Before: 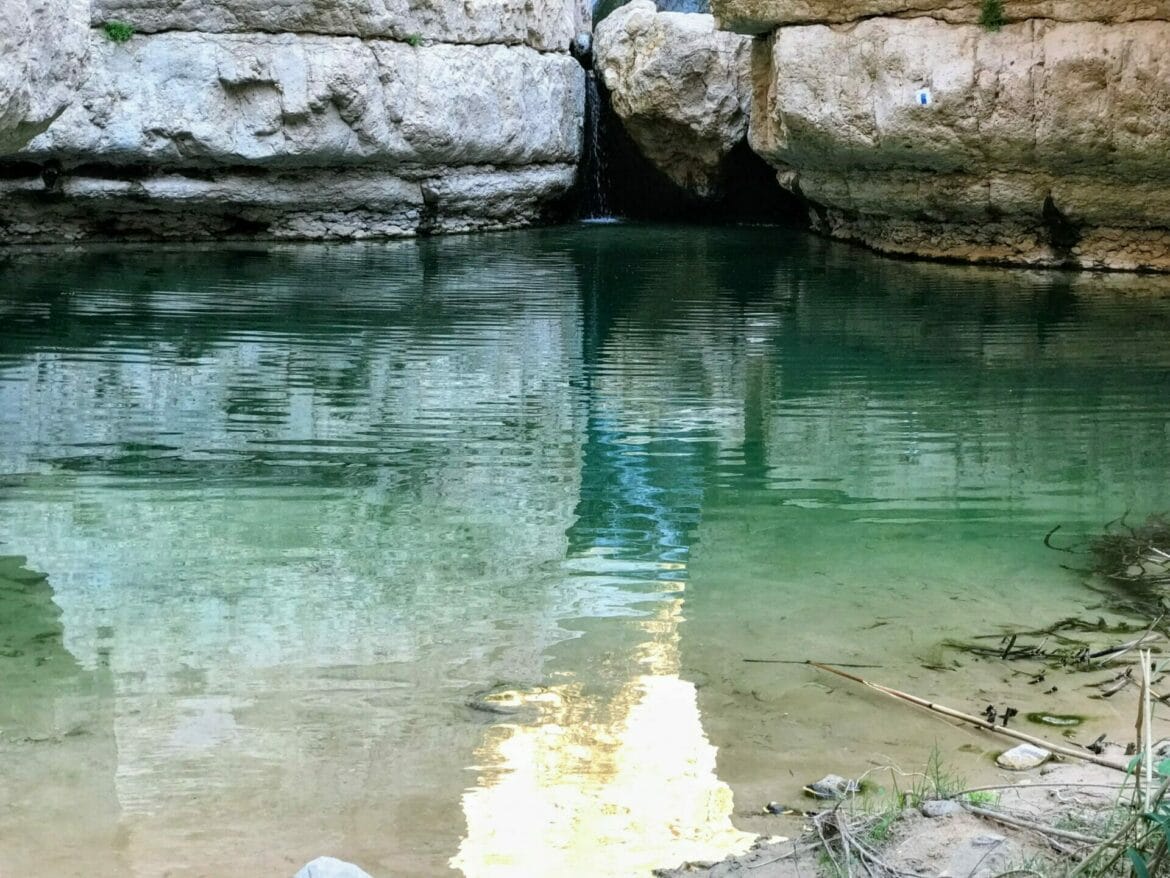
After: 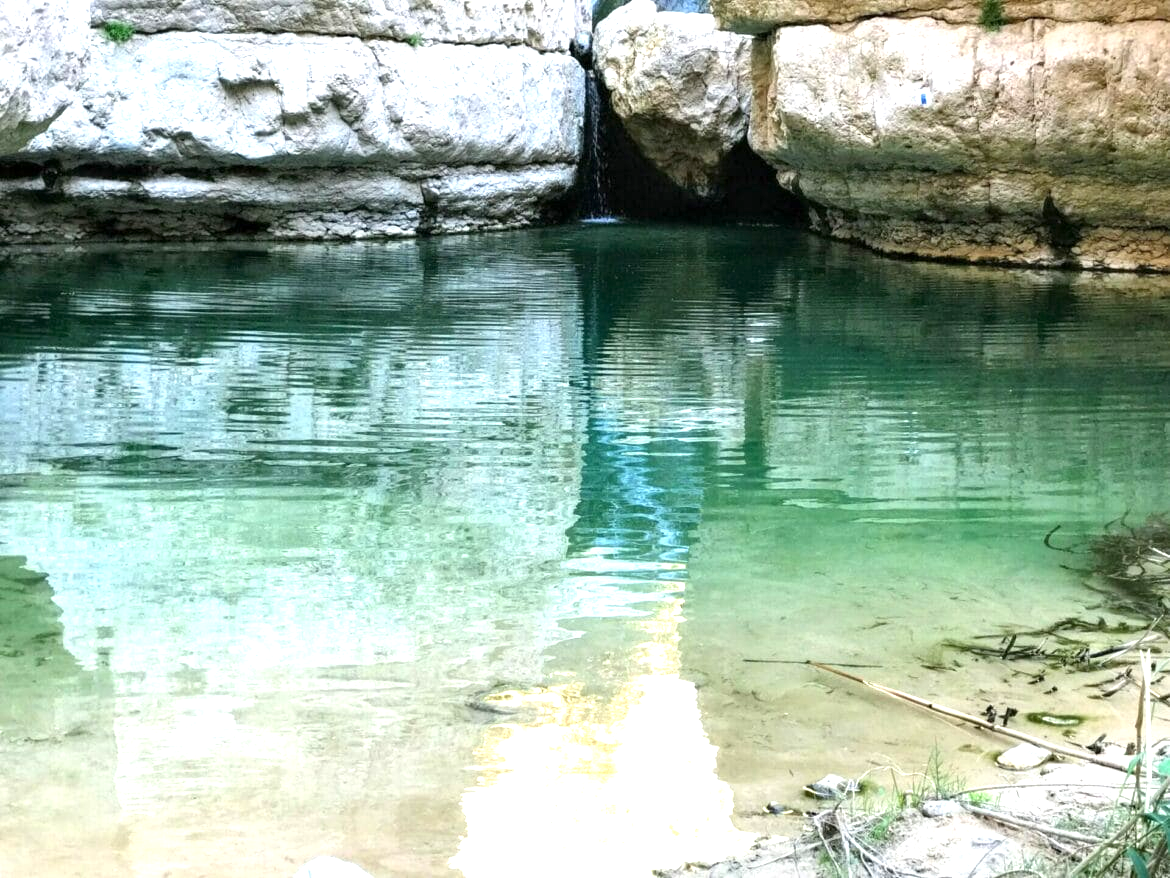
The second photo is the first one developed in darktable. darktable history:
exposure: exposure 0.943 EV, compensate highlight preservation false
